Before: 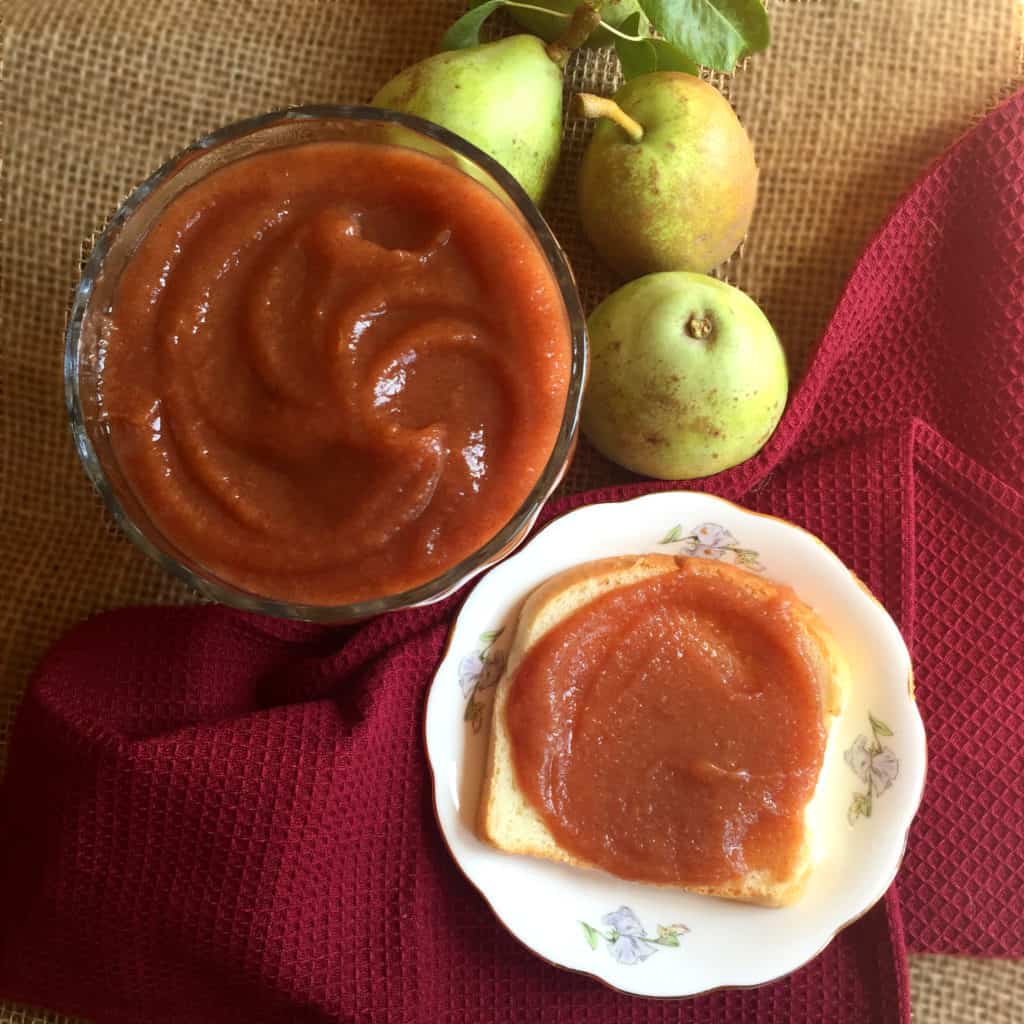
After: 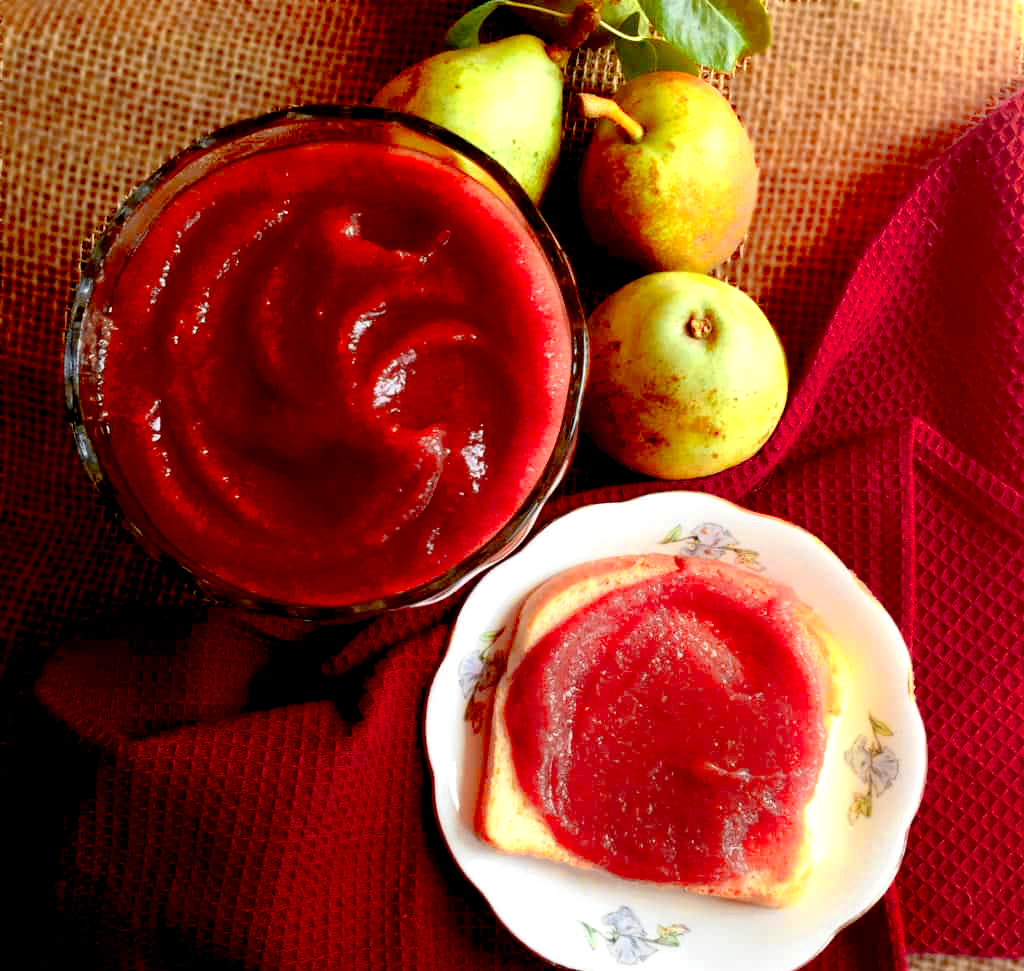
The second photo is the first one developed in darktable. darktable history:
color zones: curves: ch0 [(0.257, 0.558) (0.75, 0.565)]; ch1 [(0.004, 0.857) (0.14, 0.416) (0.257, 0.695) (0.442, 0.032) (0.736, 0.266) (0.891, 0.741)]; ch2 [(0, 0.623) (0.112, 0.436) (0.271, 0.474) (0.516, 0.64) (0.743, 0.286)]
exposure: black level correction 0.047, exposure 0.013 EV, compensate highlight preservation false
crop and rotate: top 0%, bottom 5.097%
